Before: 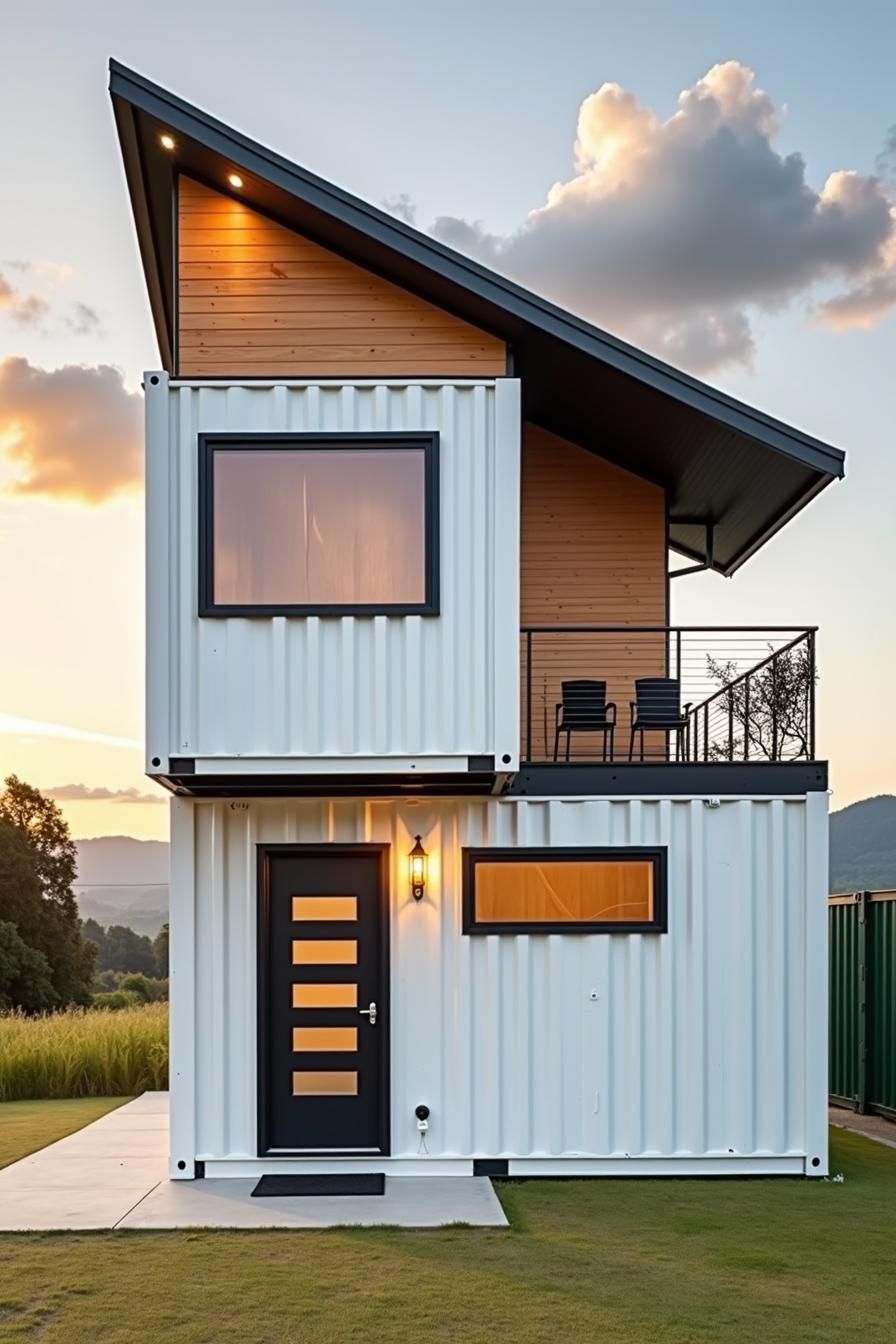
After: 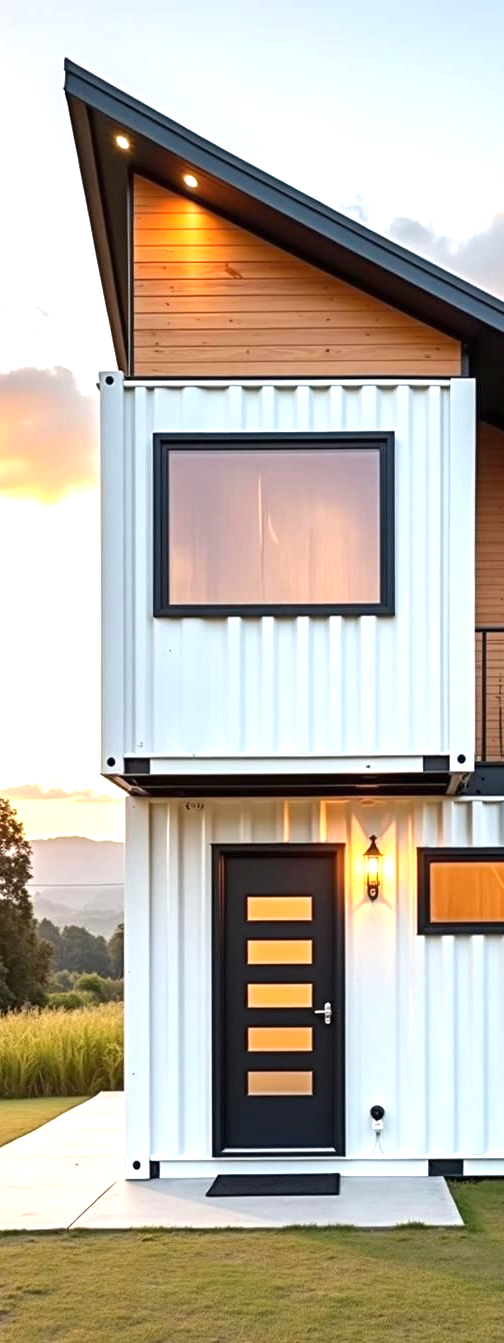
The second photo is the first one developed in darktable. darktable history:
exposure: exposure 0.77 EV, compensate highlight preservation false
crop: left 5.114%, right 38.589%
